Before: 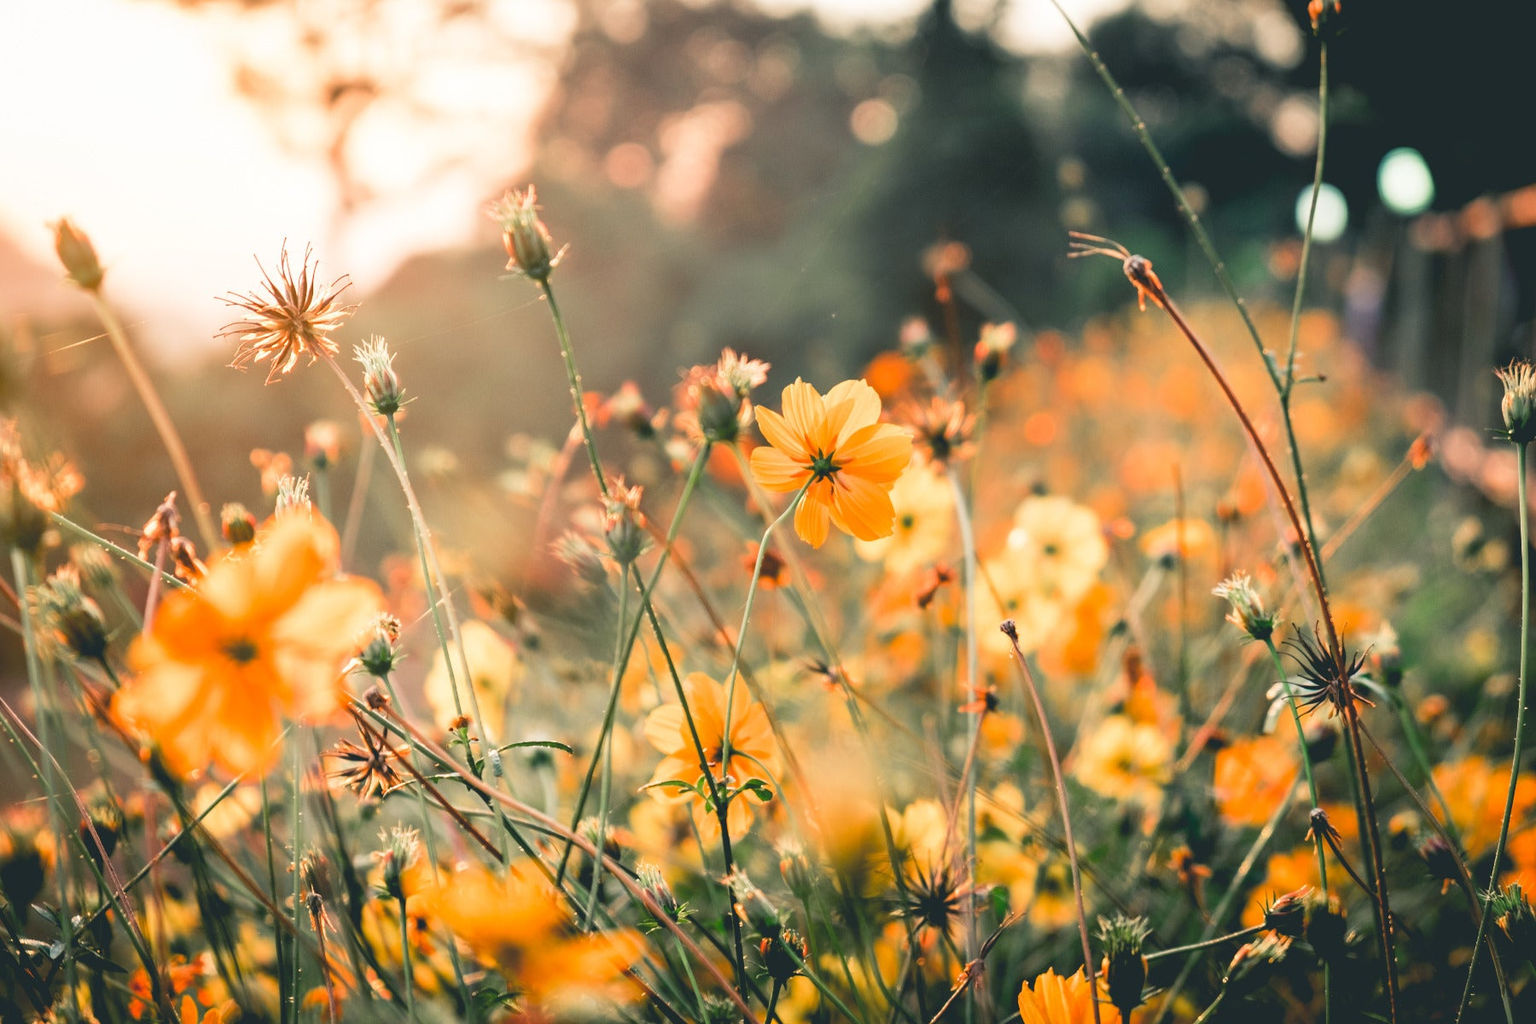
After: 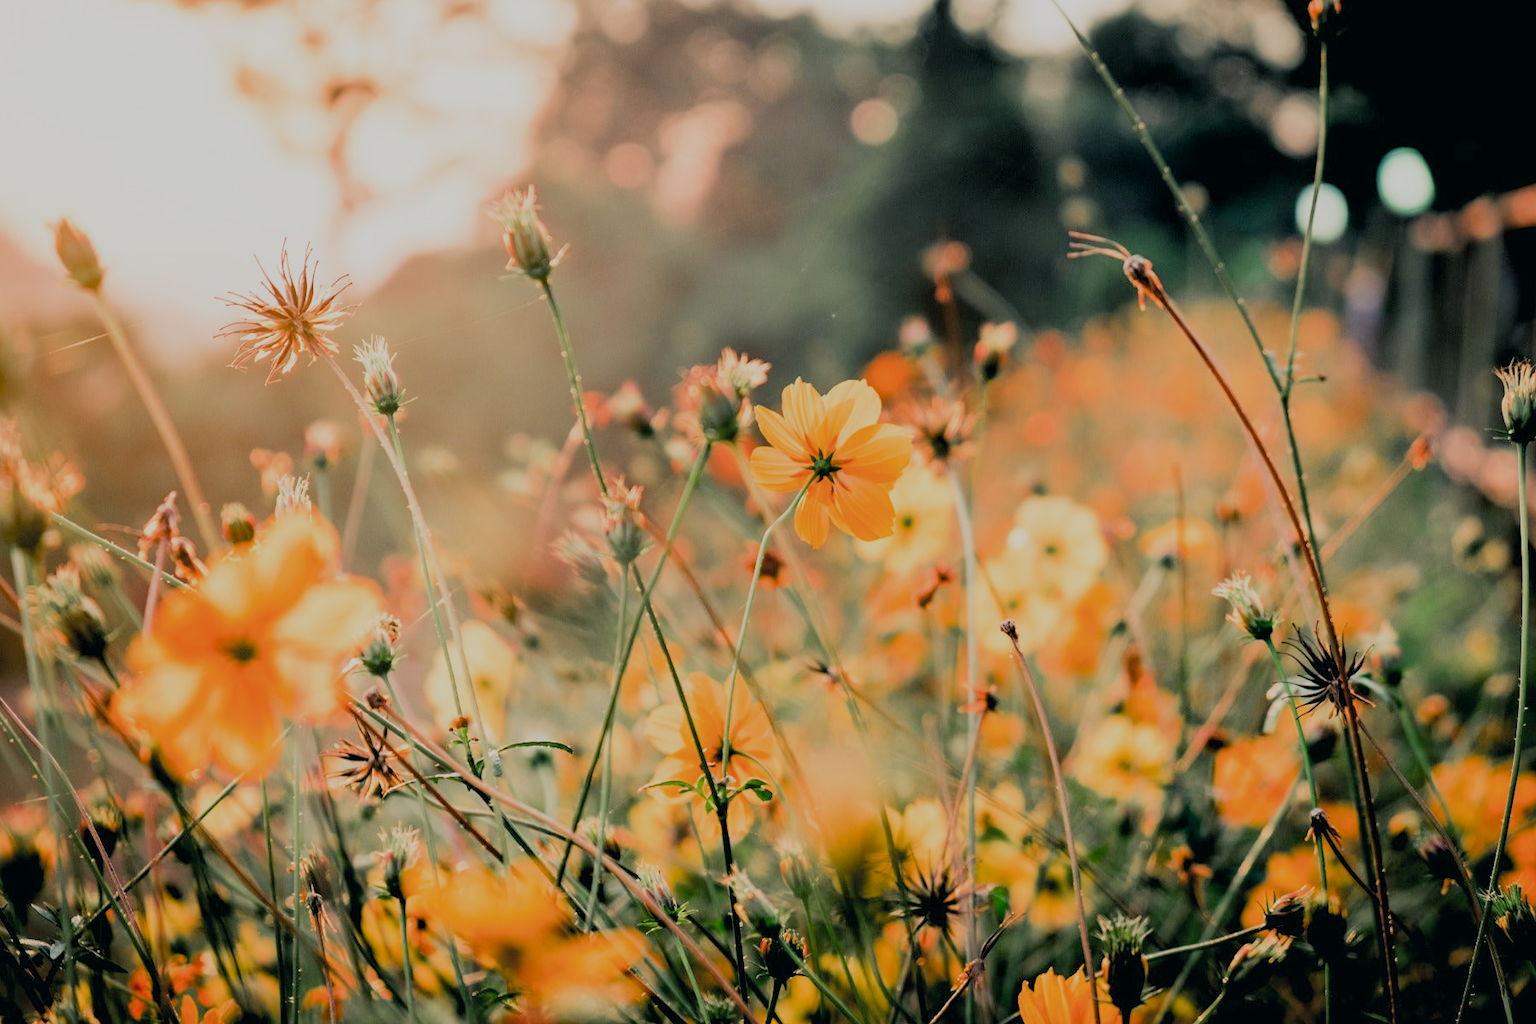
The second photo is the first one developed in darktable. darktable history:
filmic rgb: middle gray luminance 29.73%, black relative exposure -8.93 EV, white relative exposure 6.98 EV, target black luminance 0%, hardness 2.93, latitude 1.35%, contrast 0.963, highlights saturation mix 4.37%, shadows ↔ highlights balance 12.19%
exposure: black level correction 0.013, compensate highlight preservation false
